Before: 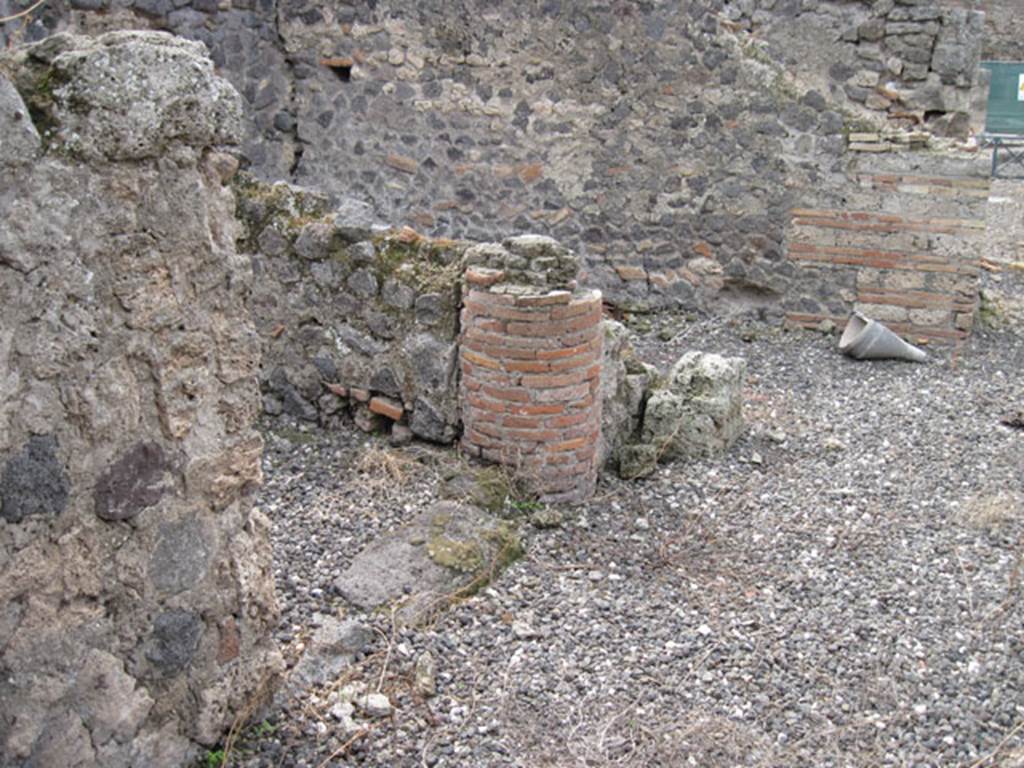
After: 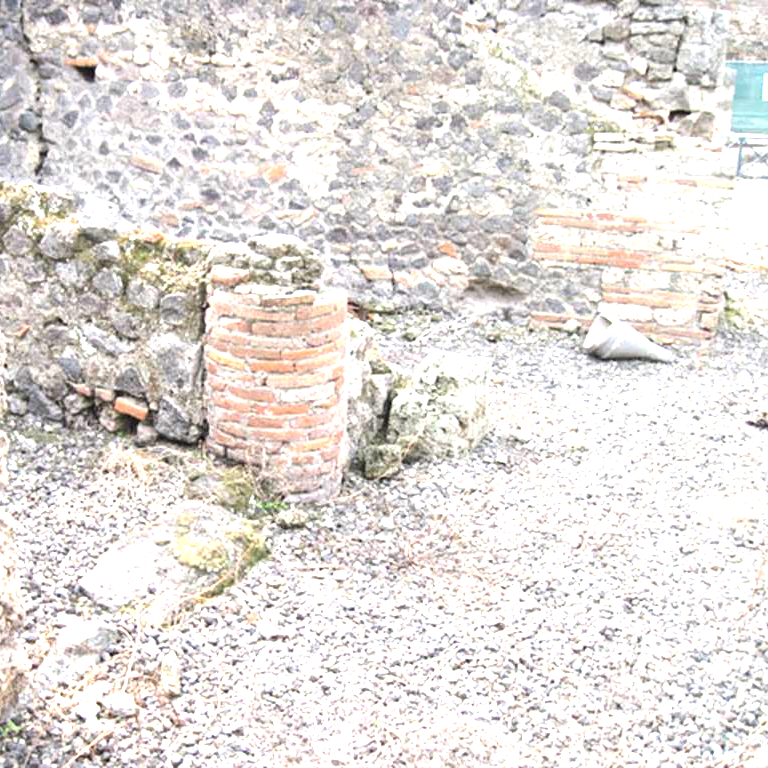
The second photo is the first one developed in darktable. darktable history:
crop and rotate: left 24.919%
exposure: black level correction 0, exposure 1.748 EV, compensate highlight preservation false
